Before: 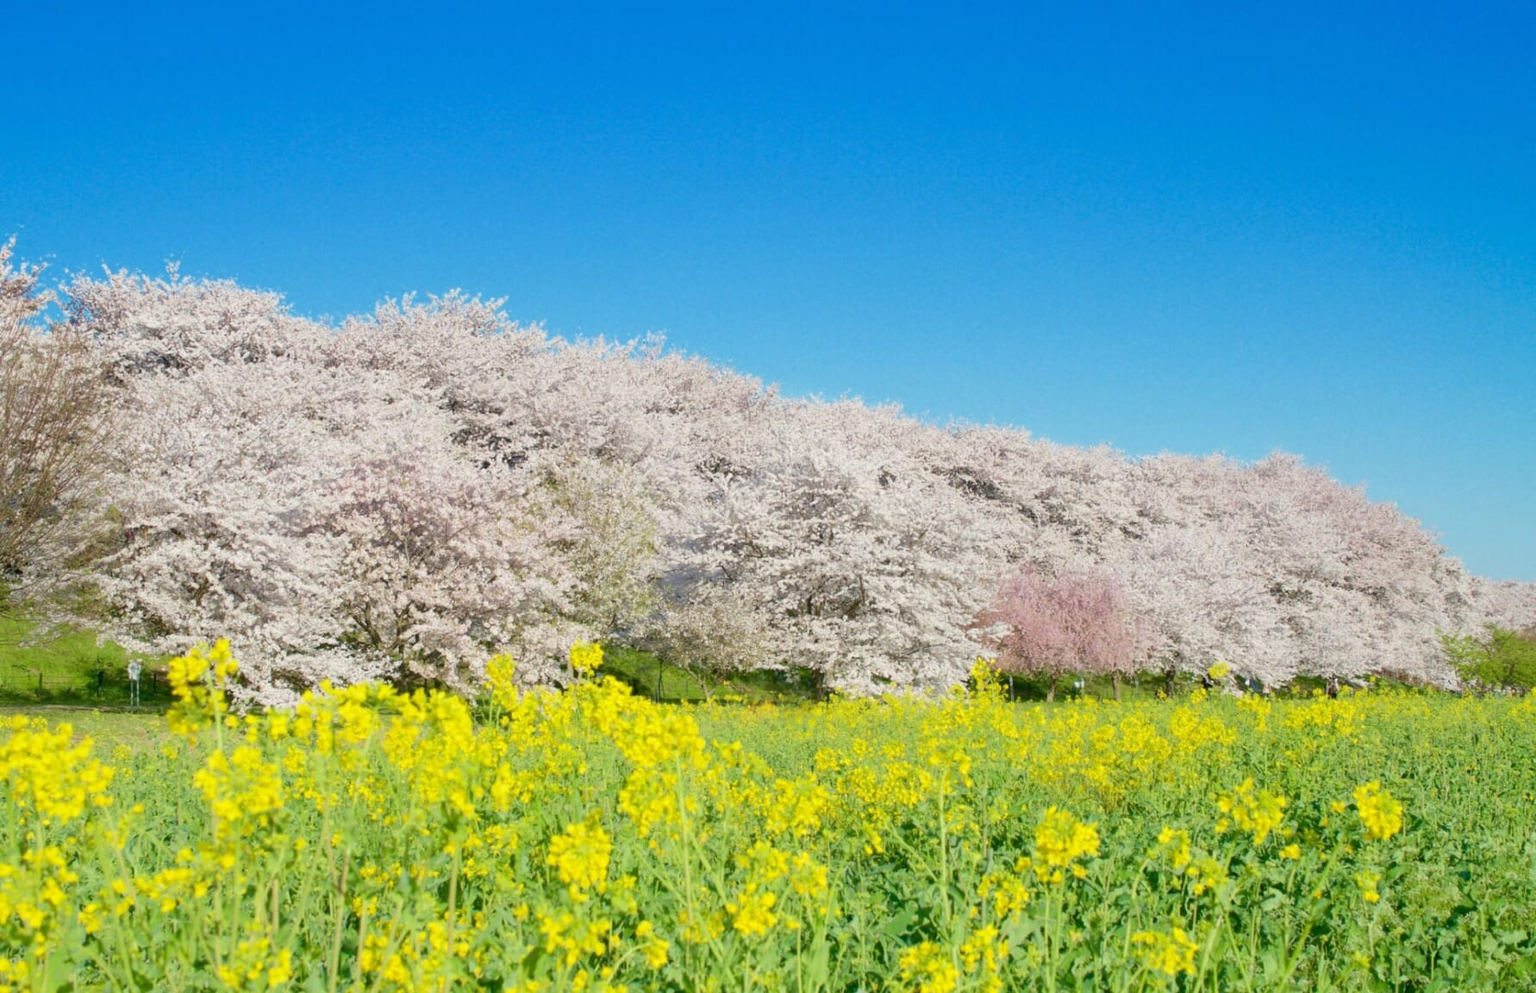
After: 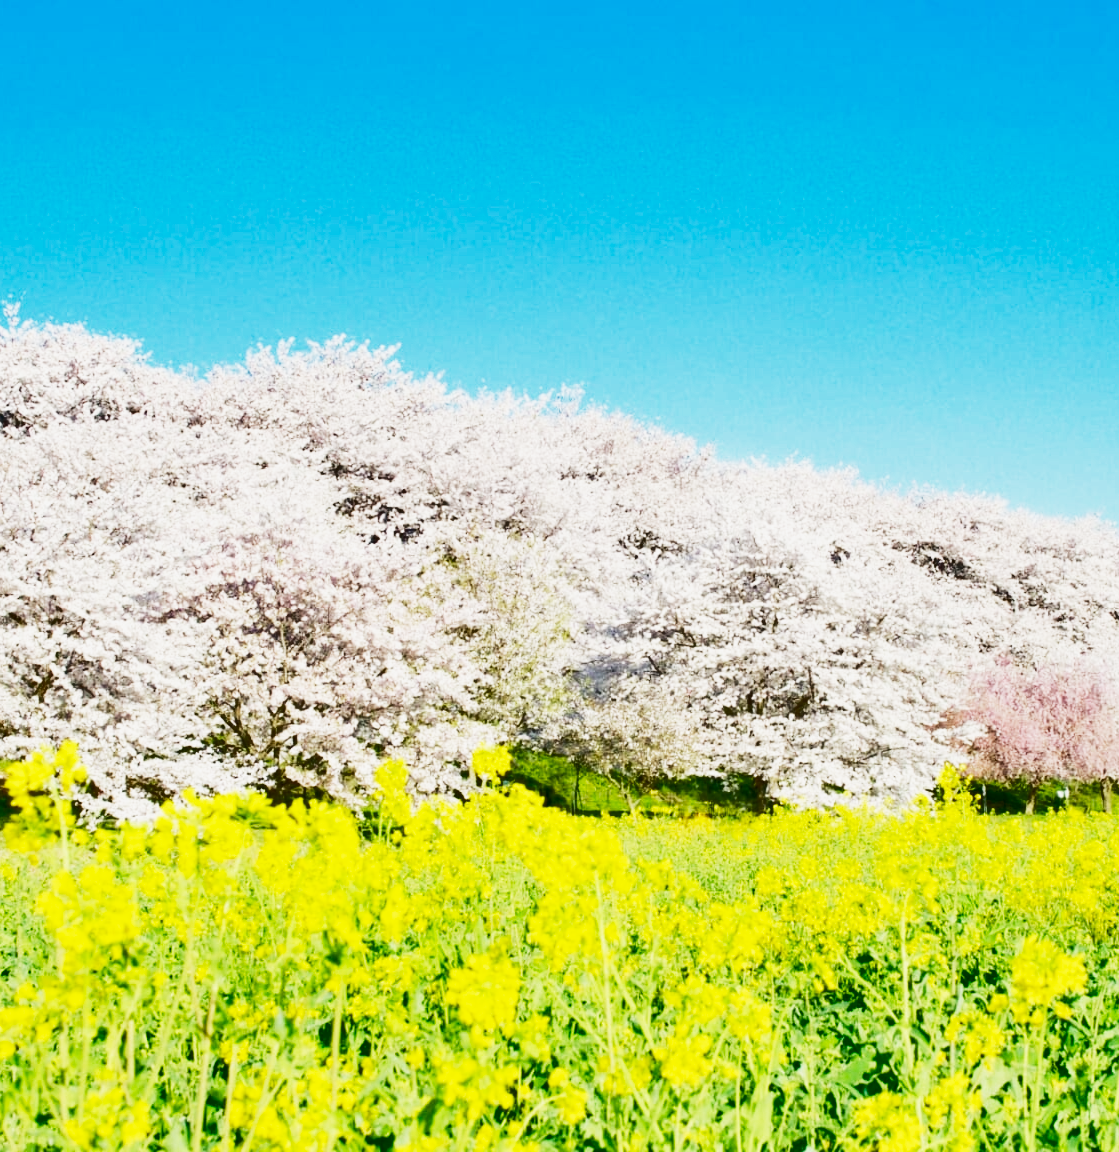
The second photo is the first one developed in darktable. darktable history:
base curve: curves: ch0 [(0, 0) (0.012, 0.01) (0.073, 0.168) (0.31, 0.711) (0.645, 0.957) (1, 1)], preserve colors none
shadows and highlights: shadows 43.71, white point adjustment -1.46, soften with gaussian
crop: left 10.644%, right 26.528%
